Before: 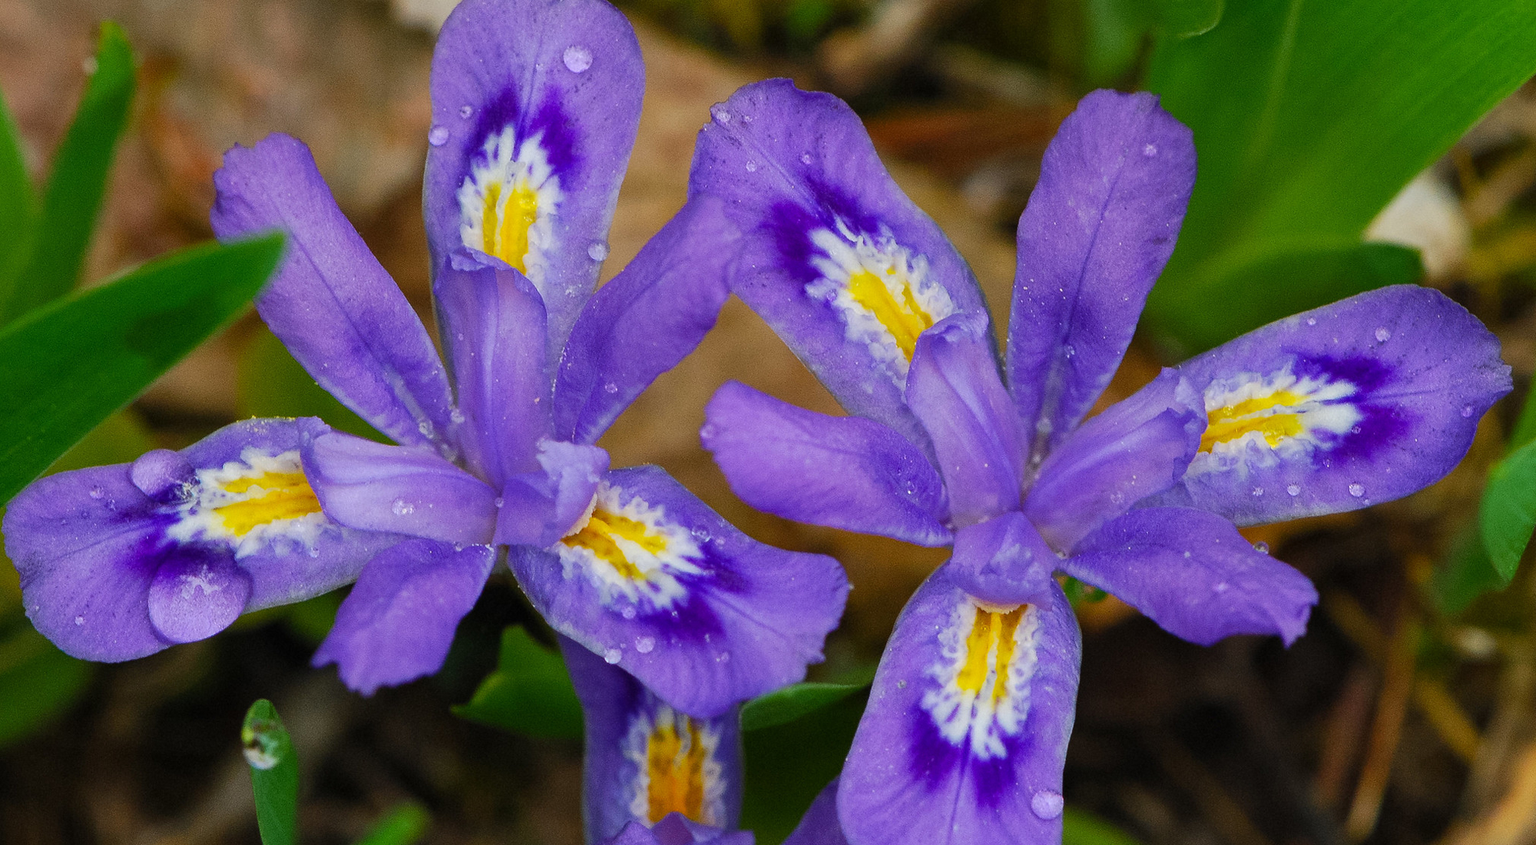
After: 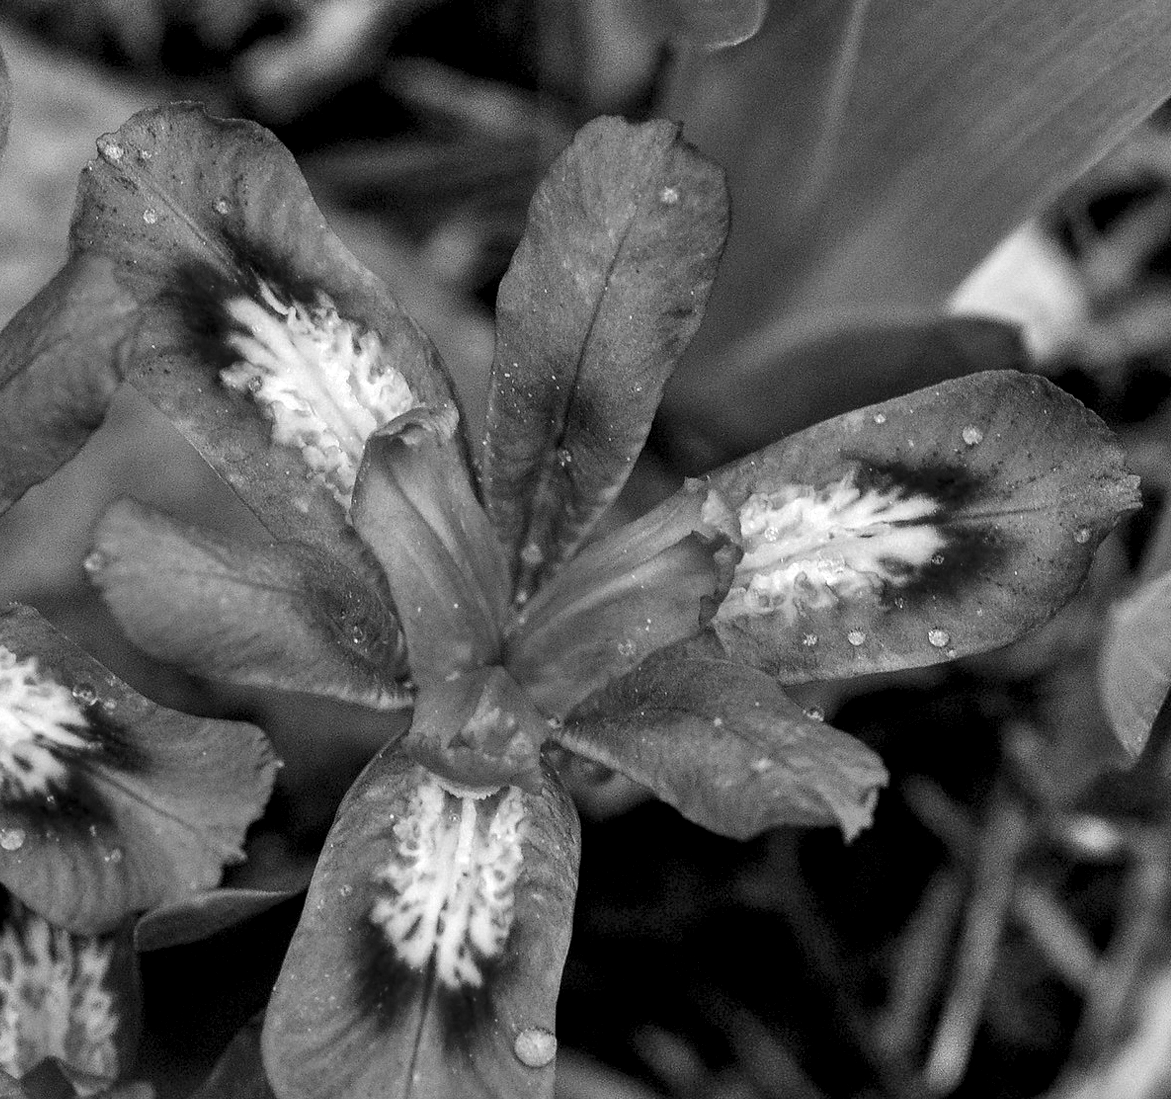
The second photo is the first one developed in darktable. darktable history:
local contrast: highlights 19%, detail 186%
monochrome: a 30.25, b 92.03
shadows and highlights: shadows color adjustment 97.66%, soften with gaussian
crop: left 41.402%
